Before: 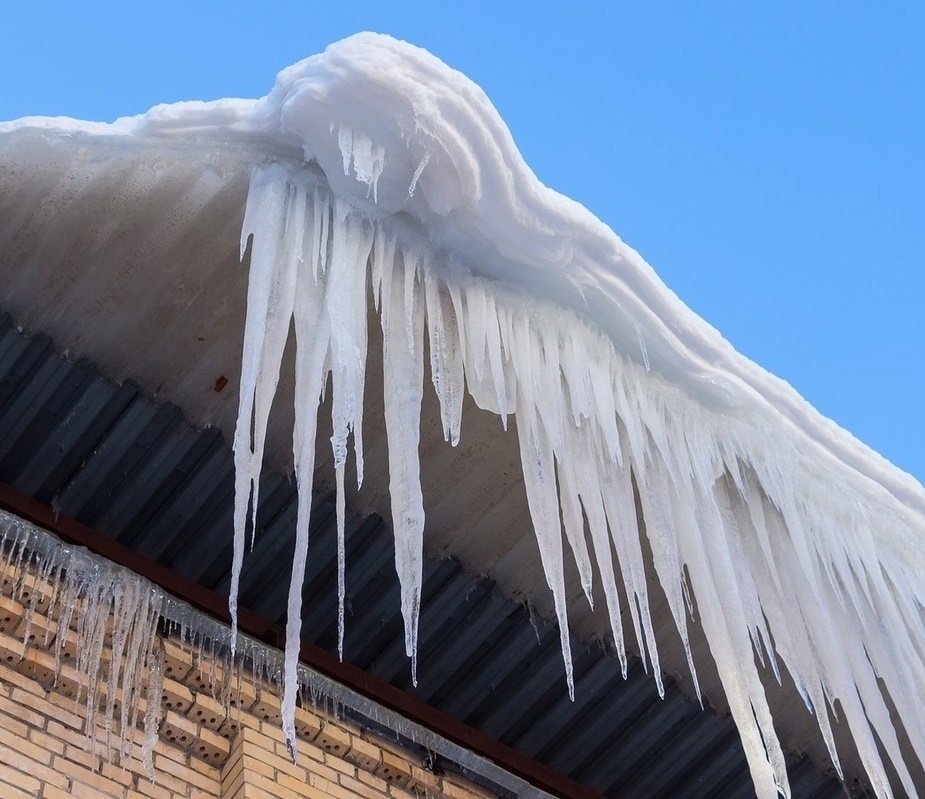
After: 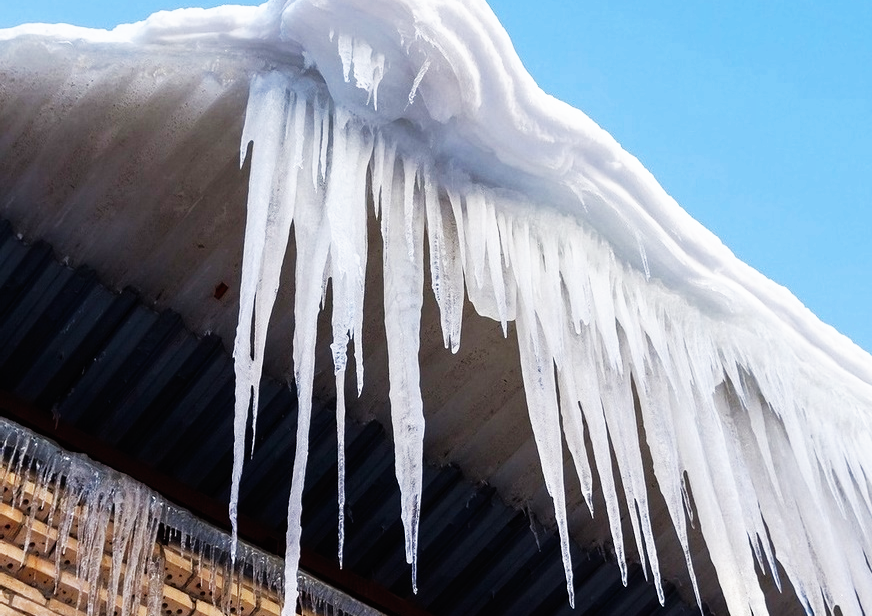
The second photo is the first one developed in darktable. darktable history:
rgb curve: curves: ch0 [(0, 0) (0.415, 0.237) (1, 1)]
base curve: curves: ch0 [(0, 0) (0.007, 0.004) (0.027, 0.03) (0.046, 0.07) (0.207, 0.54) (0.442, 0.872) (0.673, 0.972) (1, 1)], preserve colors none
crop and rotate: angle 0.03°, top 11.643%, right 5.651%, bottom 11.189%
